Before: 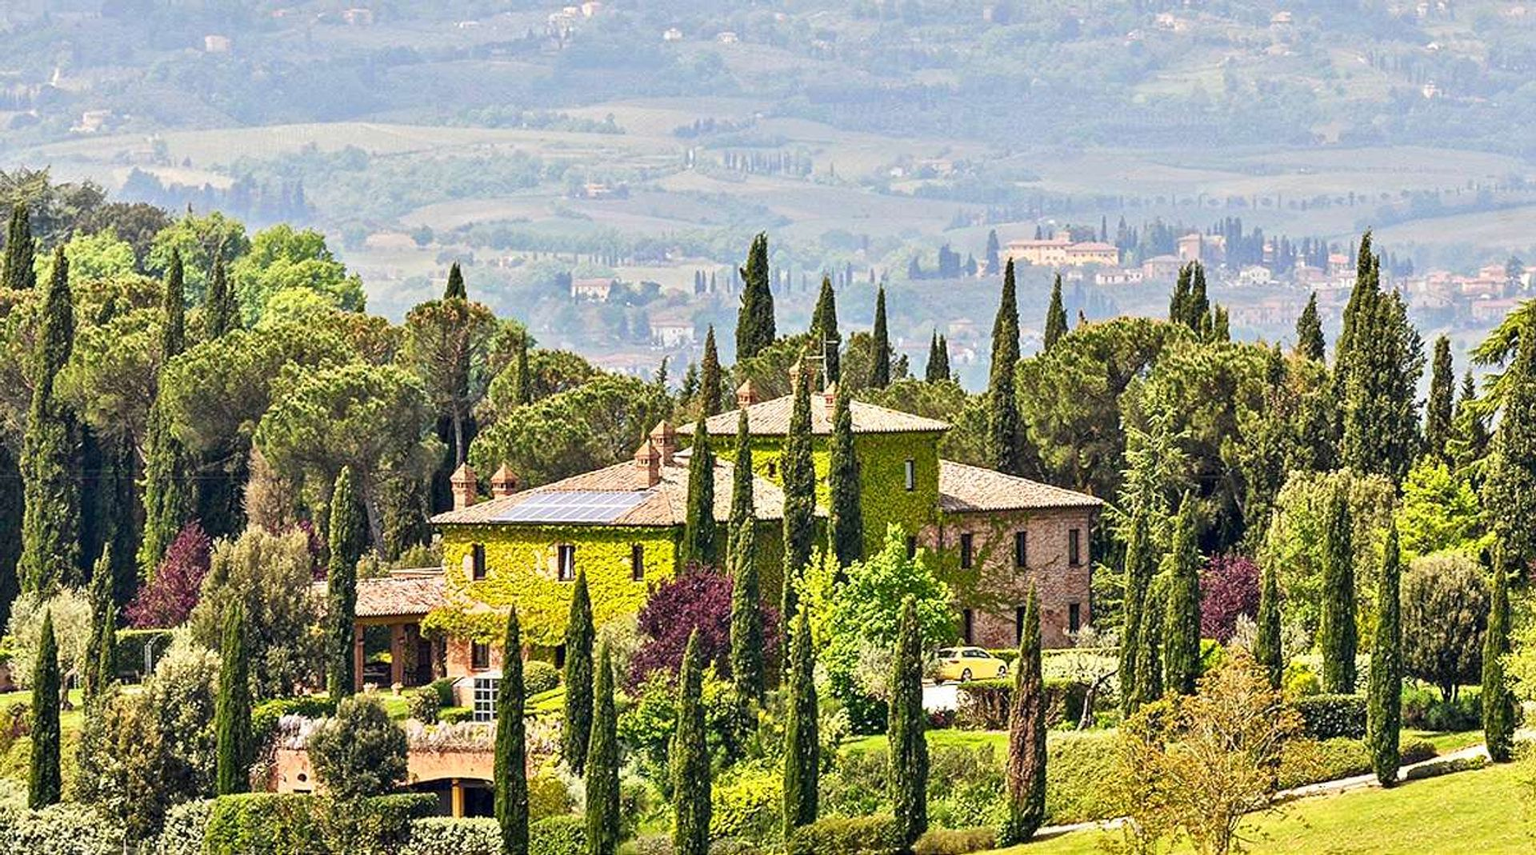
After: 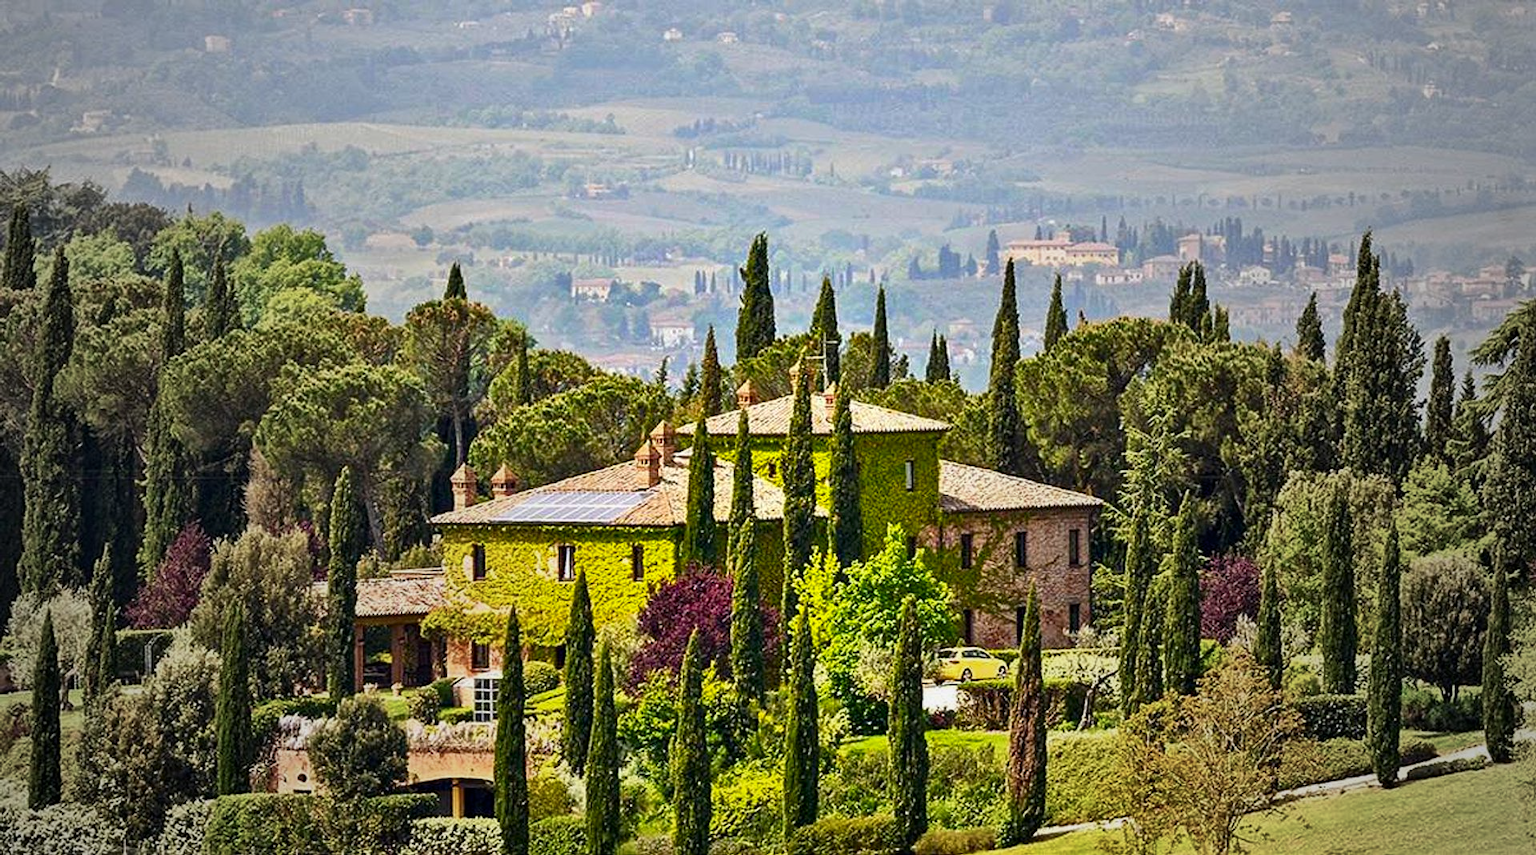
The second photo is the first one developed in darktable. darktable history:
contrast brightness saturation: brightness -0.085
color balance rgb: perceptual saturation grading › global saturation 30.086%, global vibrance 8.719%
vignetting: fall-off start 18.81%, fall-off radius 136.92%, width/height ratio 0.62, shape 0.581
